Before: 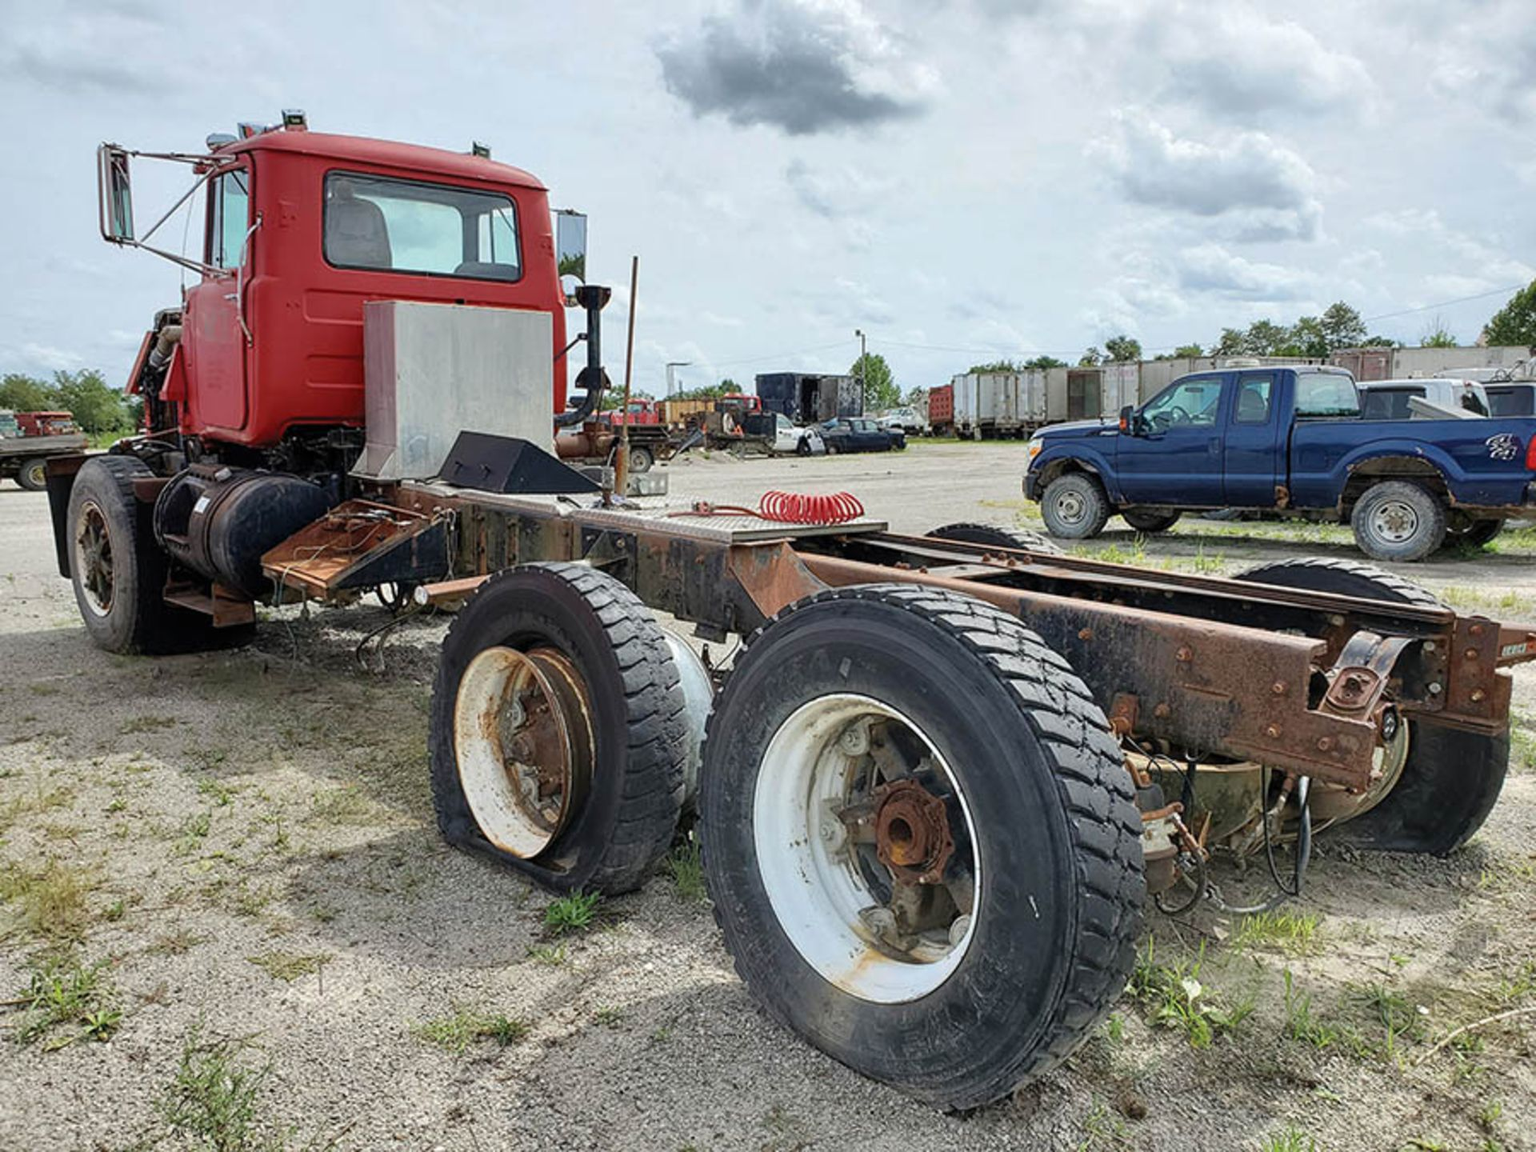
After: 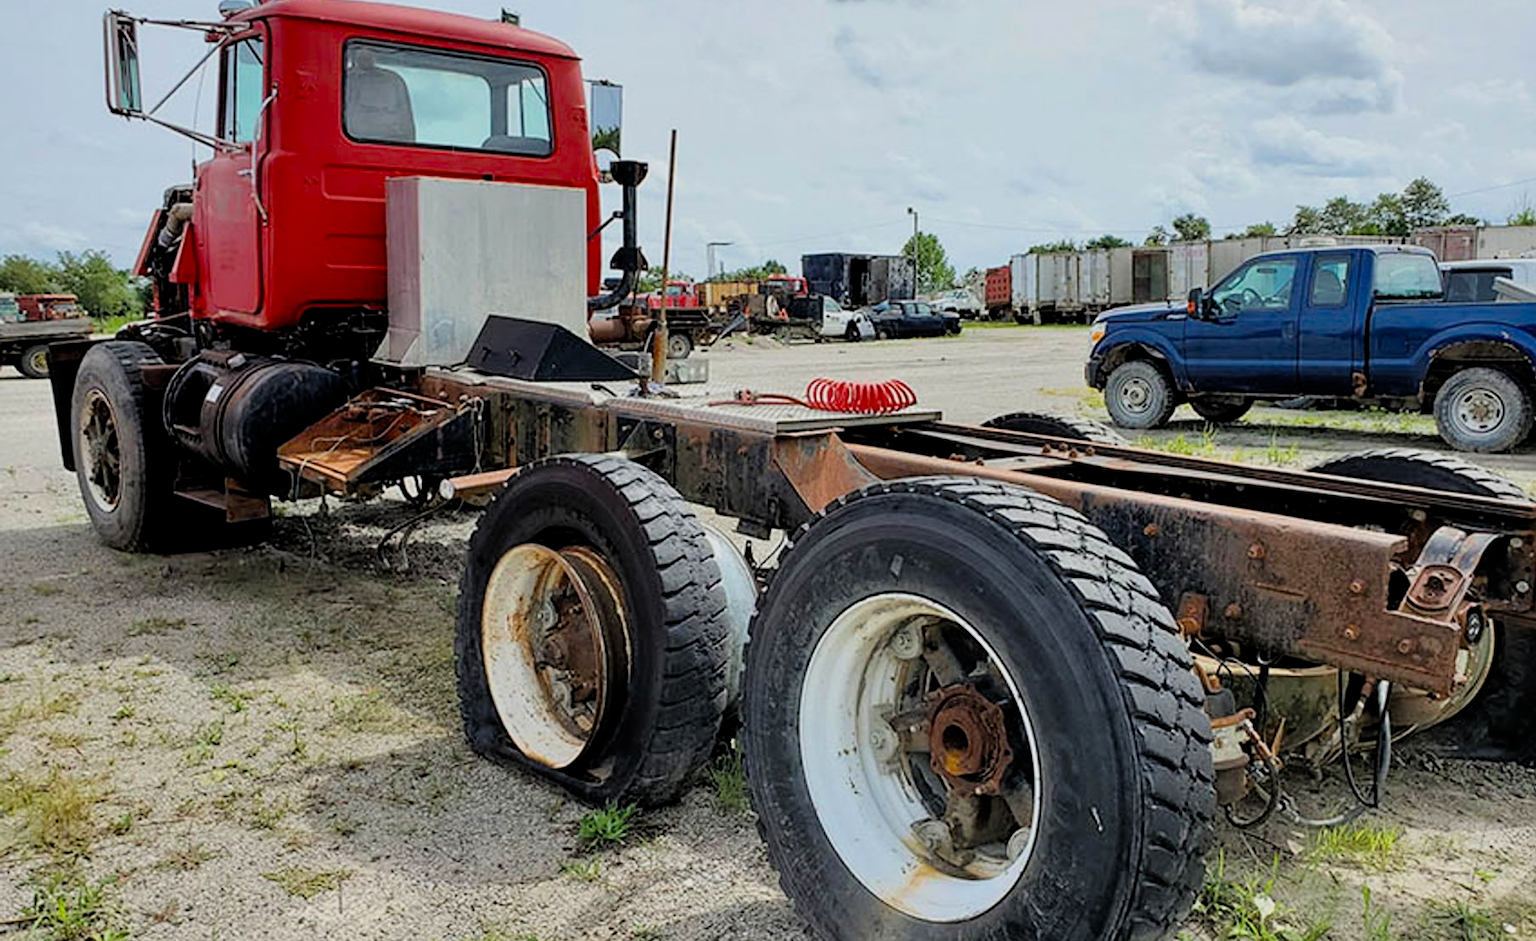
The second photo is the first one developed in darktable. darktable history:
white balance: red 1, blue 1
sharpen: amount 0.2
crop and rotate: angle 0.03°, top 11.643%, right 5.651%, bottom 11.189%
filmic rgb: black relative exposure -7.75 EV, white relative exposure 4.4 EV, threshold 3 EV, target black luminance 0%, hardness 3.76, latitude 50.51%, contrast 1.074, highlights saturation mix 10%, shadows ↔ highlights balance -0.22%, color science v4 (2020), enable highlight reconstruction true
